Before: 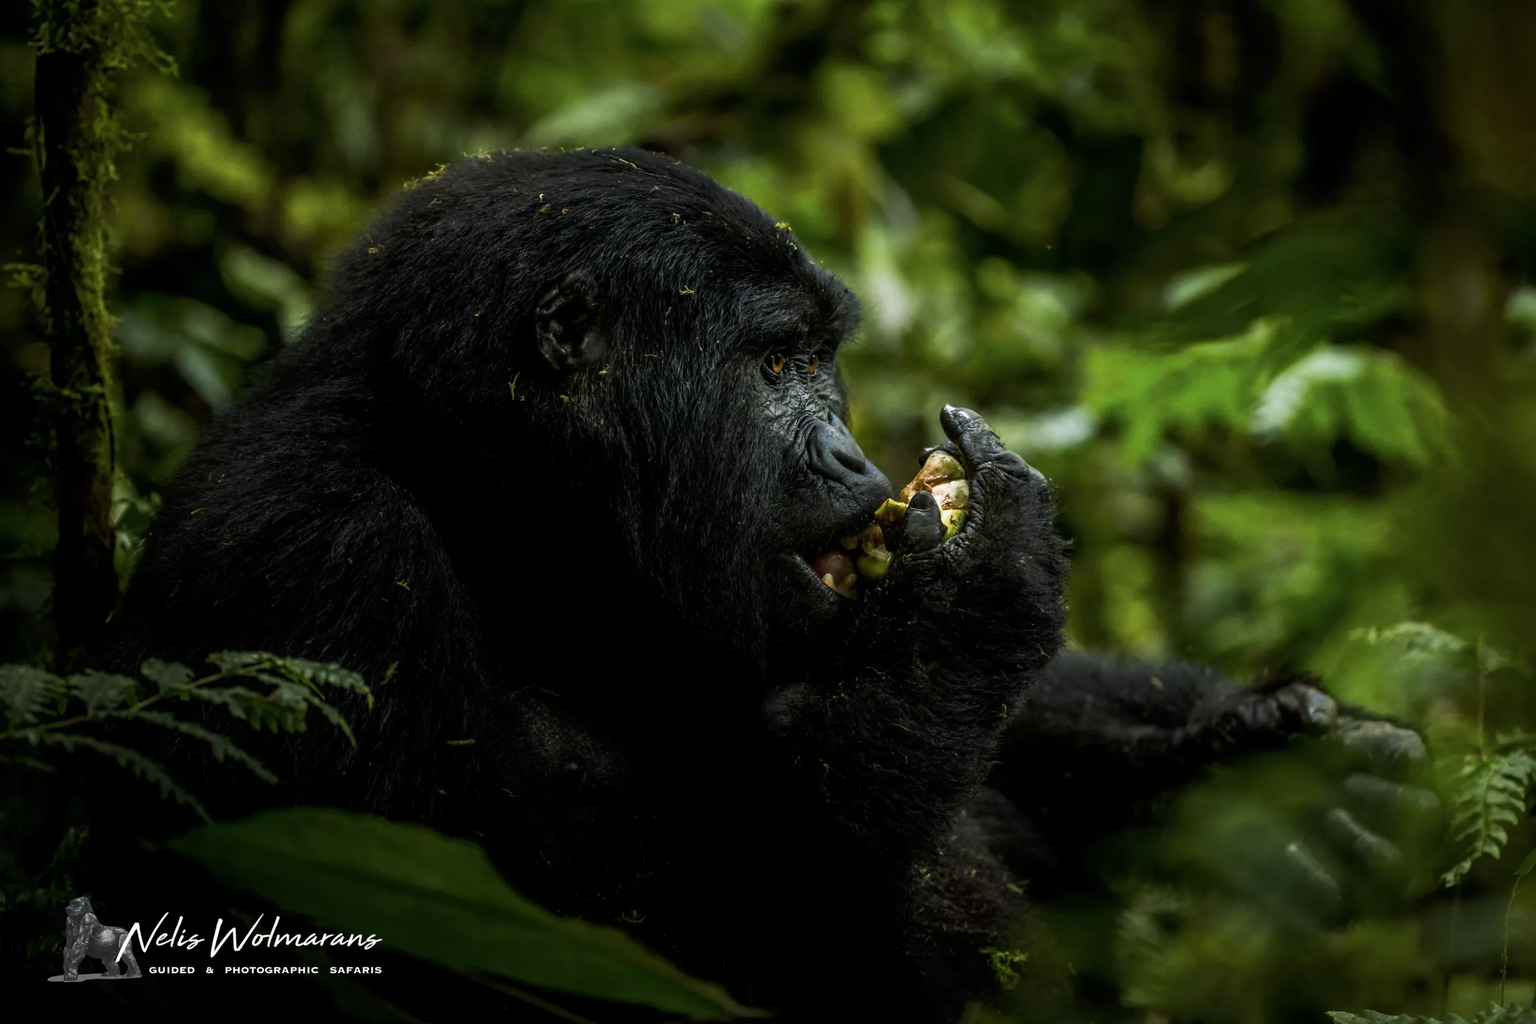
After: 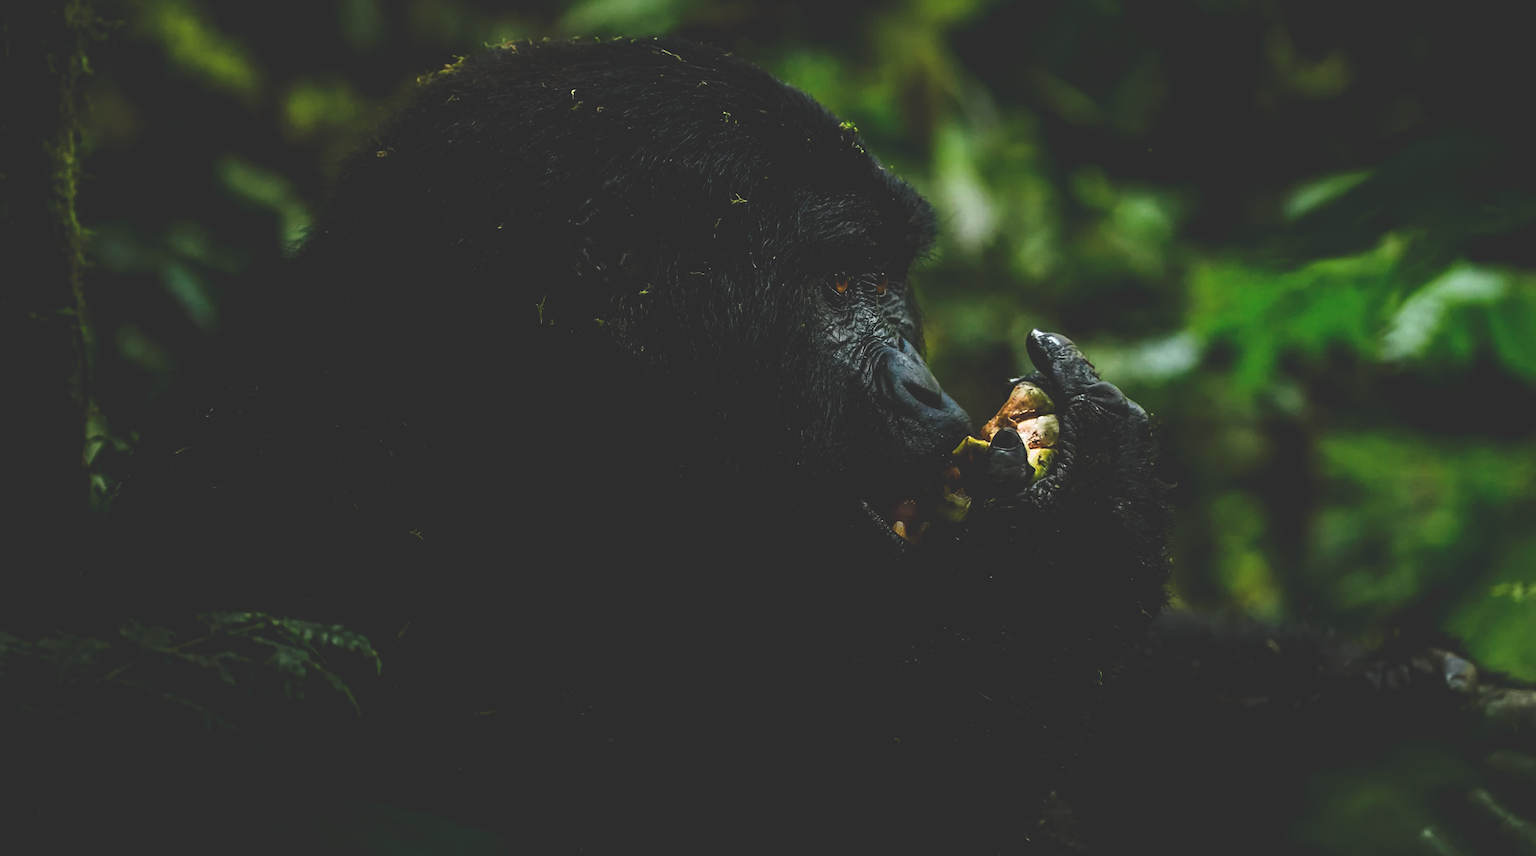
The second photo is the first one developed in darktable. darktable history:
rgb curve: curves: ch0 [(0, 0.186) (0.314, 0.284) (0.775, 0.708) (1, 1)], compensate middle gray true, preserve colors none
sharpen: amount 0.2
crop and rotate: left 2.425%, top 11.305%, right 9.6%, bottom 15.08%
exposure: black level correction 0.012, compensate highlight preservation false
